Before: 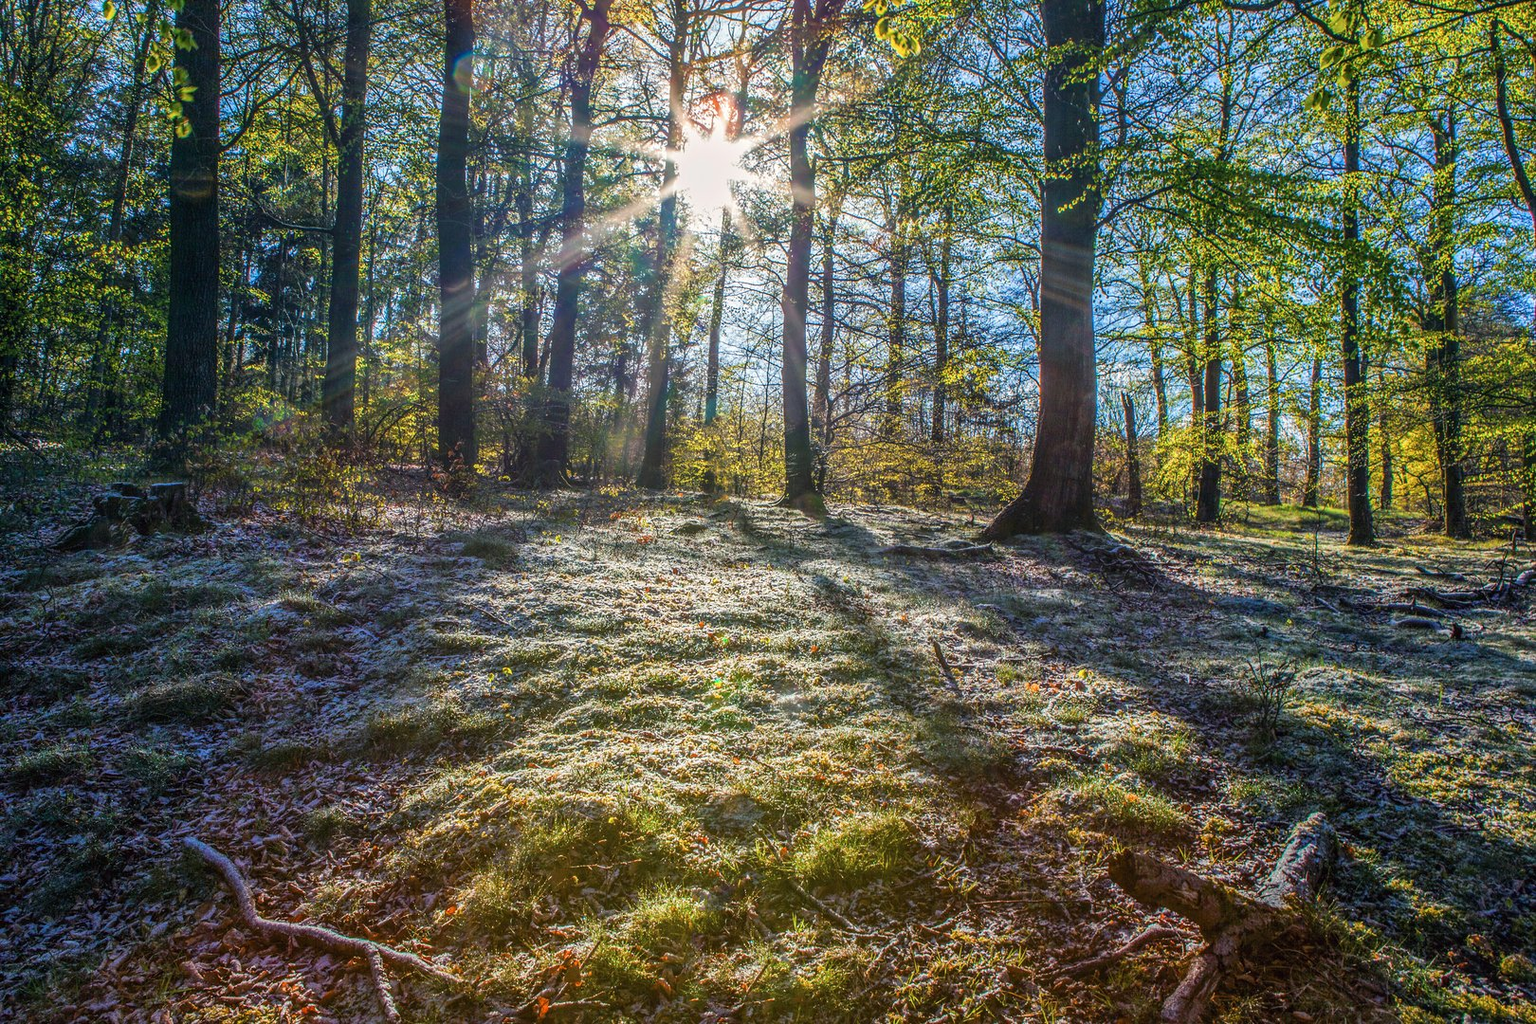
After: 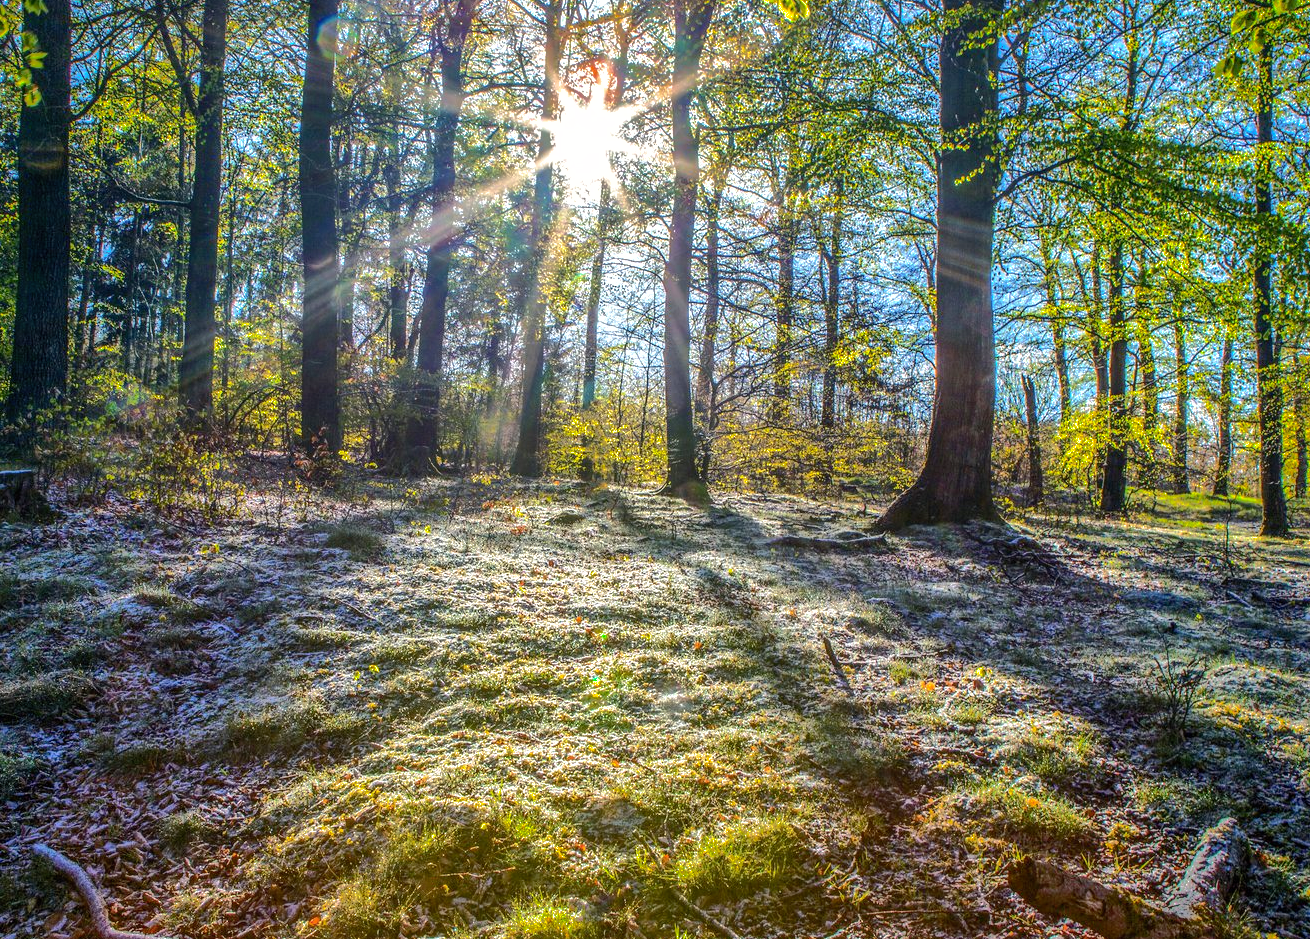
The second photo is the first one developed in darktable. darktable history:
tone equalizer: on, module defaults
contrast brightness saturation: contrast 0.235, brightness 0.094
exposure: exposure 0.376 EV, compensate highlight preservation false
crop: left 9.958%, top 3.619%, right 9.169%, bottom 9.405%
shadows and highlights: shadows 38.57, highlights -75.08
